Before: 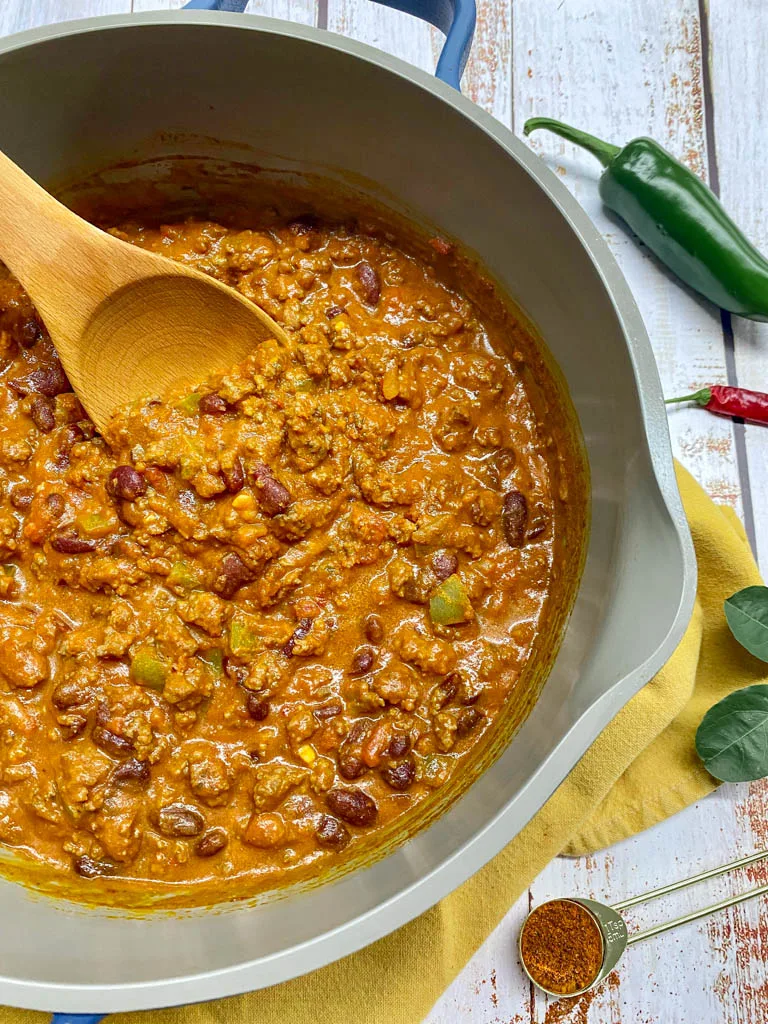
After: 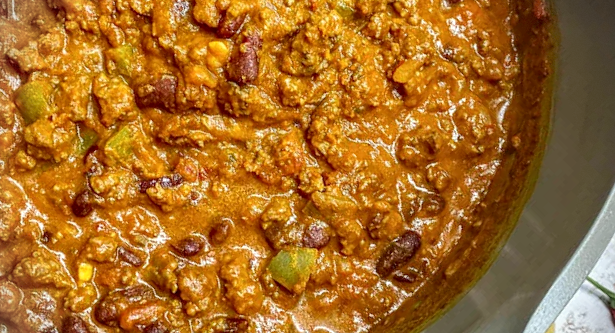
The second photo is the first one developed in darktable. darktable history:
crop and rotate: angle -45.16°, top 16.674%, right 0.853%, bottom 11.644%
local contrast: on, module defaults
vignetting: fall-off start 88.33%, fall-off radius 44.05%, width/height ratio 1.168, dithering 8-bit output
